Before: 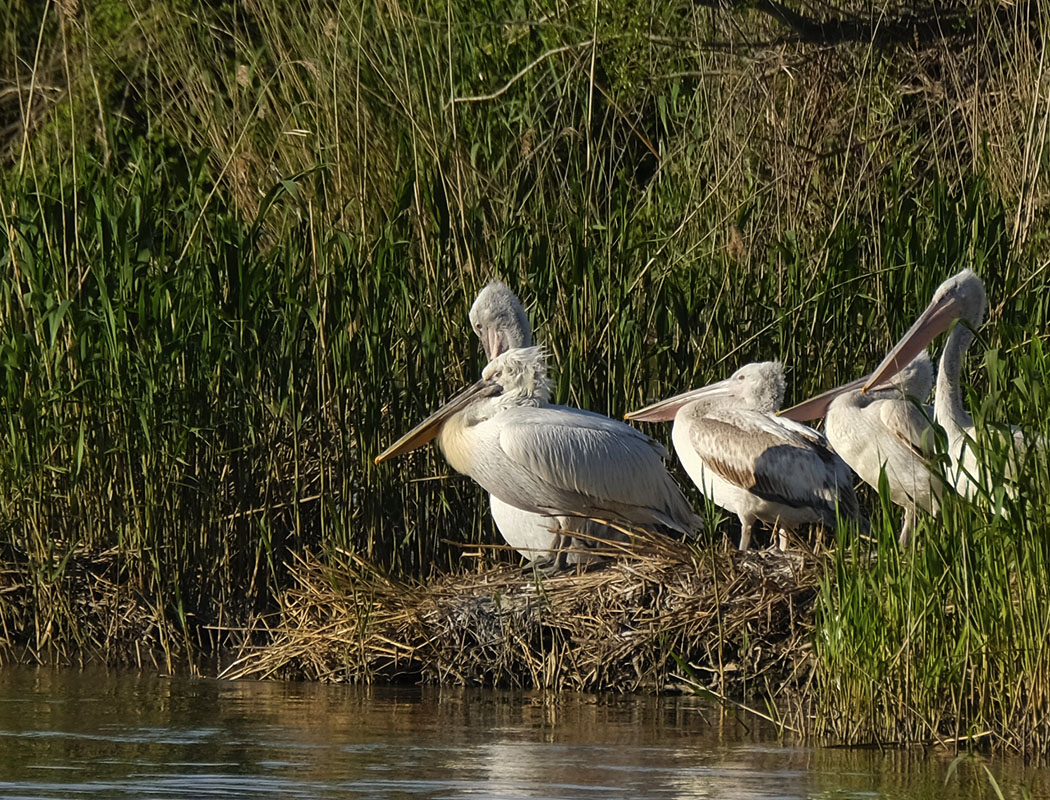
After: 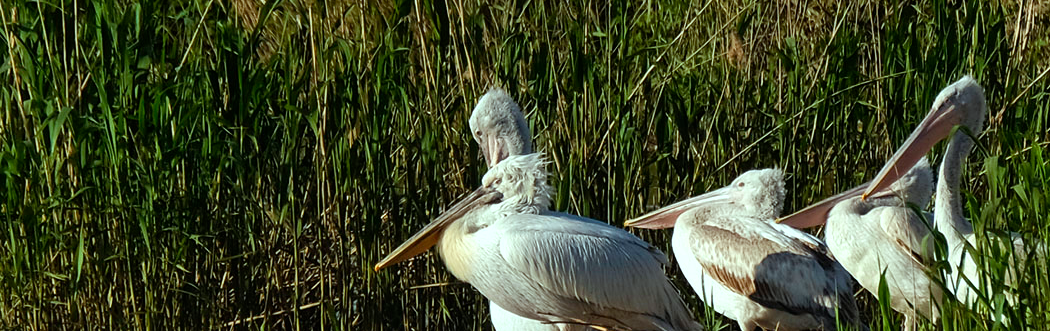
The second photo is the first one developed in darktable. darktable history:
color balance rgb: shadows lift › chroma 0.709%, shadows lift › hue 114.14°, highlights gain › luminance 15.235%, highlights gain › chroma 3.9%, highlights gain › hue 210.47°, perceptual saturation grading › global saturation 1.721%, perceptual saturation grading › highlights -2.808%, perceptual saturation grading › mid-tones 4.036%, perceptual saturation grading › shadows 7.733%
crop and rotate: top 24.212%, bottom 34.405%
